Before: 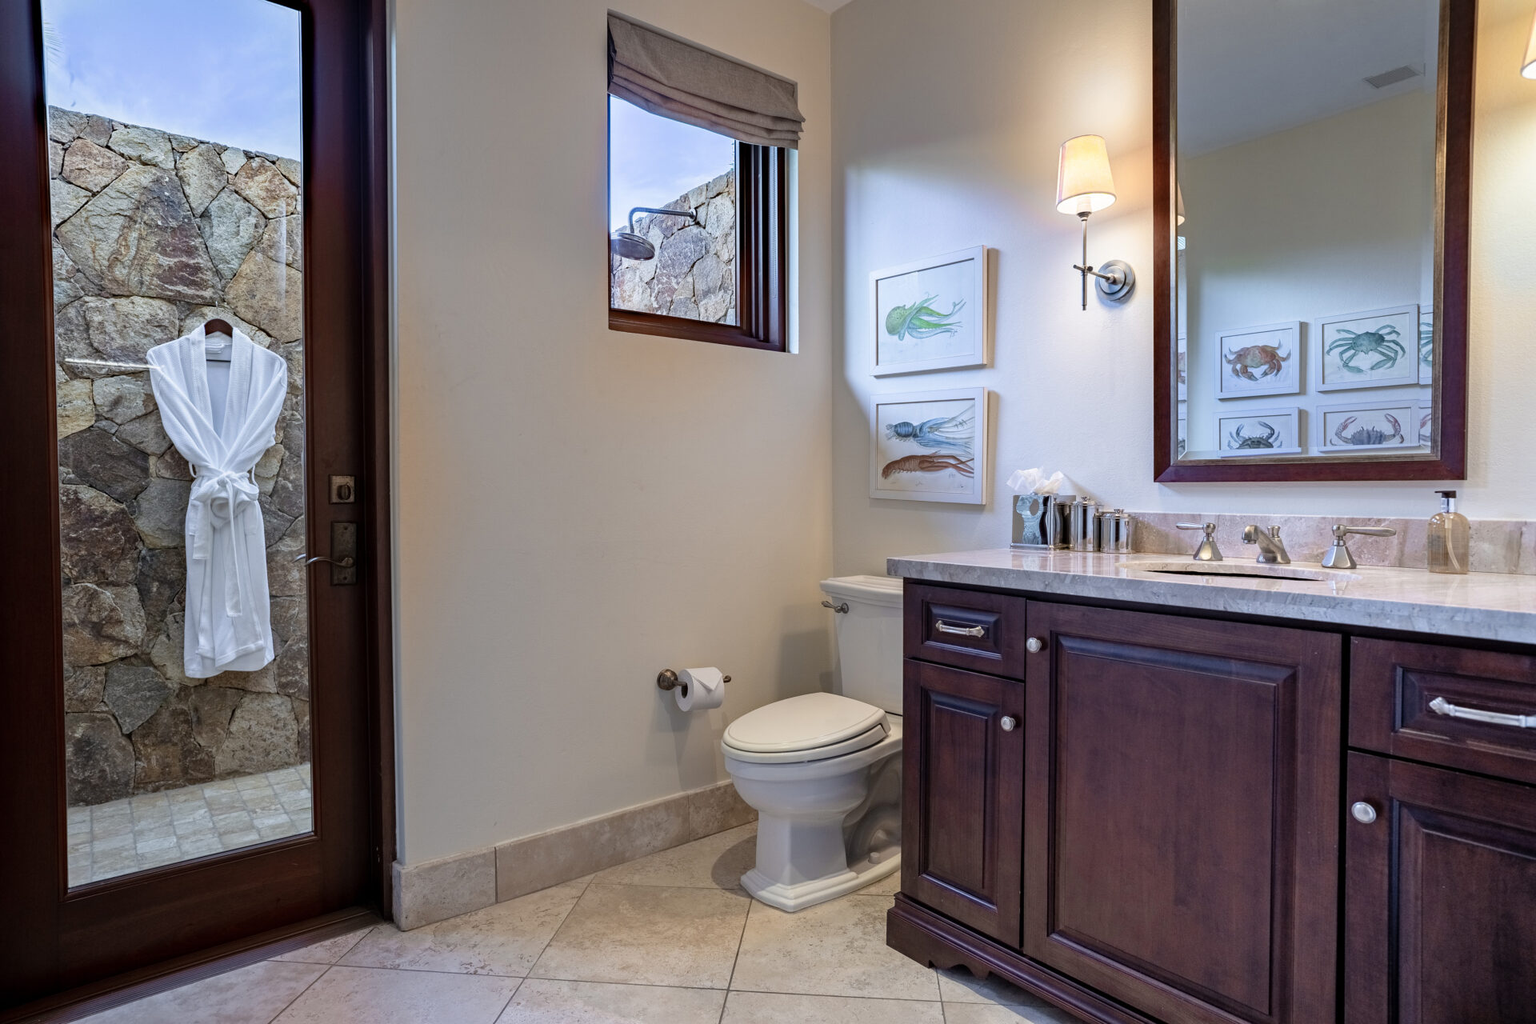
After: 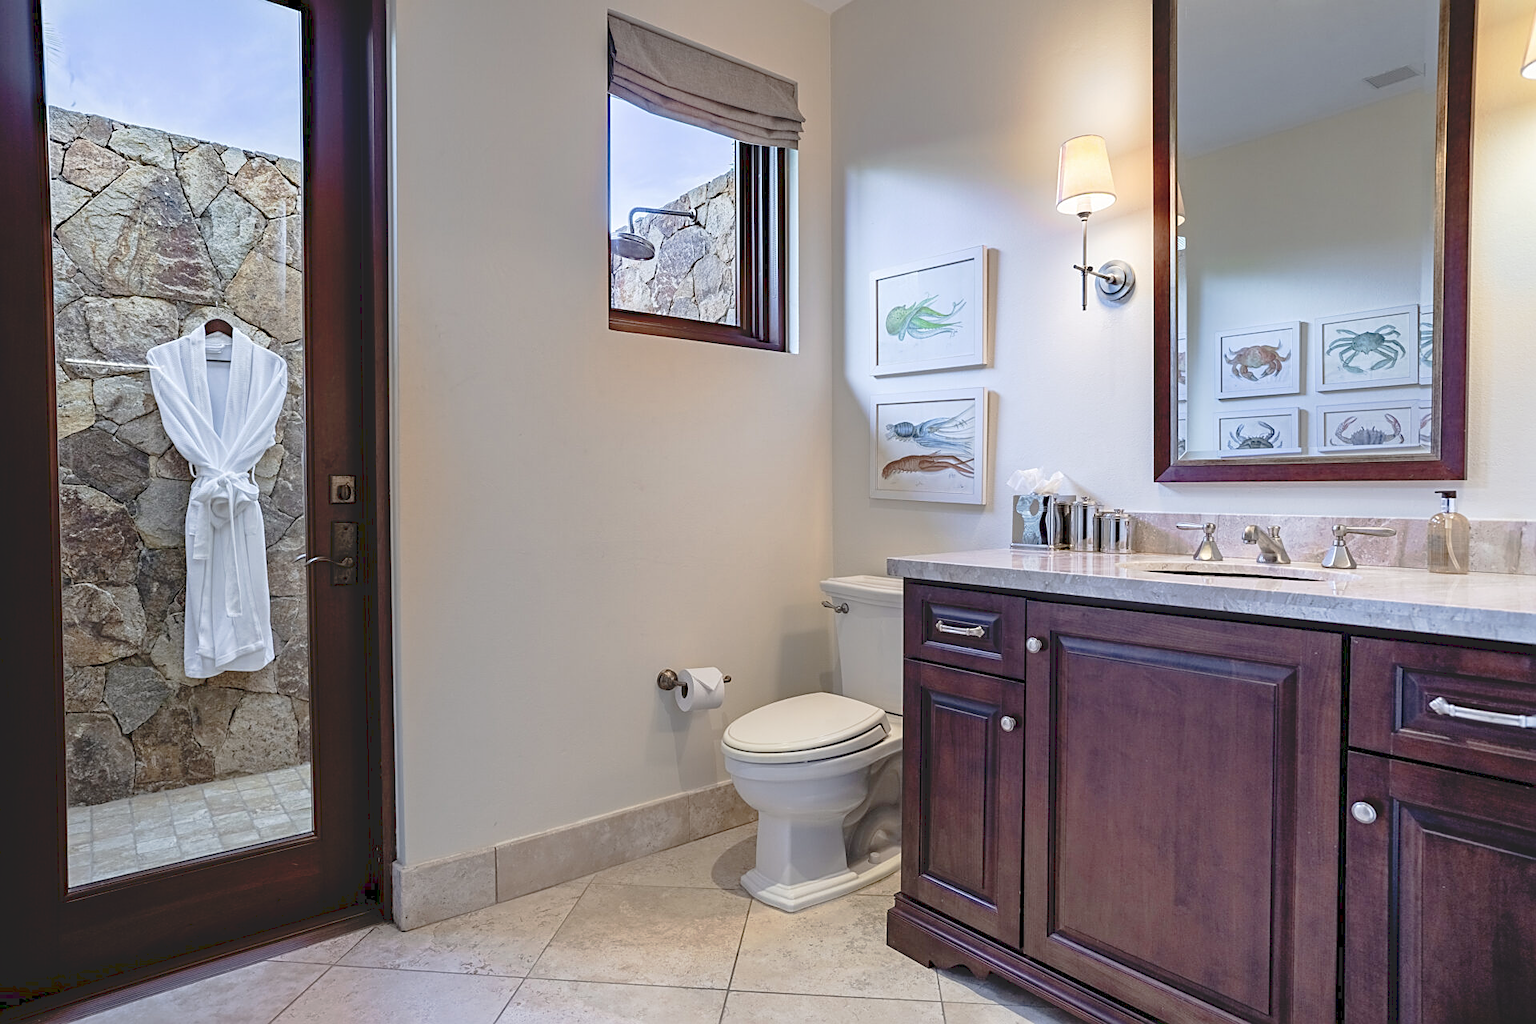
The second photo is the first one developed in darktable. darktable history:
sharpen: on, module defaults
tone curve: curves: ch0 [(0, 0) (0.003, 0.132) (0.011, 0.13) (0.025, 0.134) (0.044, 0.138) (0.069, 0.154) (0.1, 0.17) (0.136, 0.198) (0.177, 0.25) (0.224, 0.308) (0.277, 0.371) (0.335, 0.432) (0.399, 0.491) (0.468, 0.55) (0.543, 0.612) (0.623, 0.679) (0.709, 0.766) (0.801, 0.842) (0.898, 0.912) (1, 1)], preserve colors none
